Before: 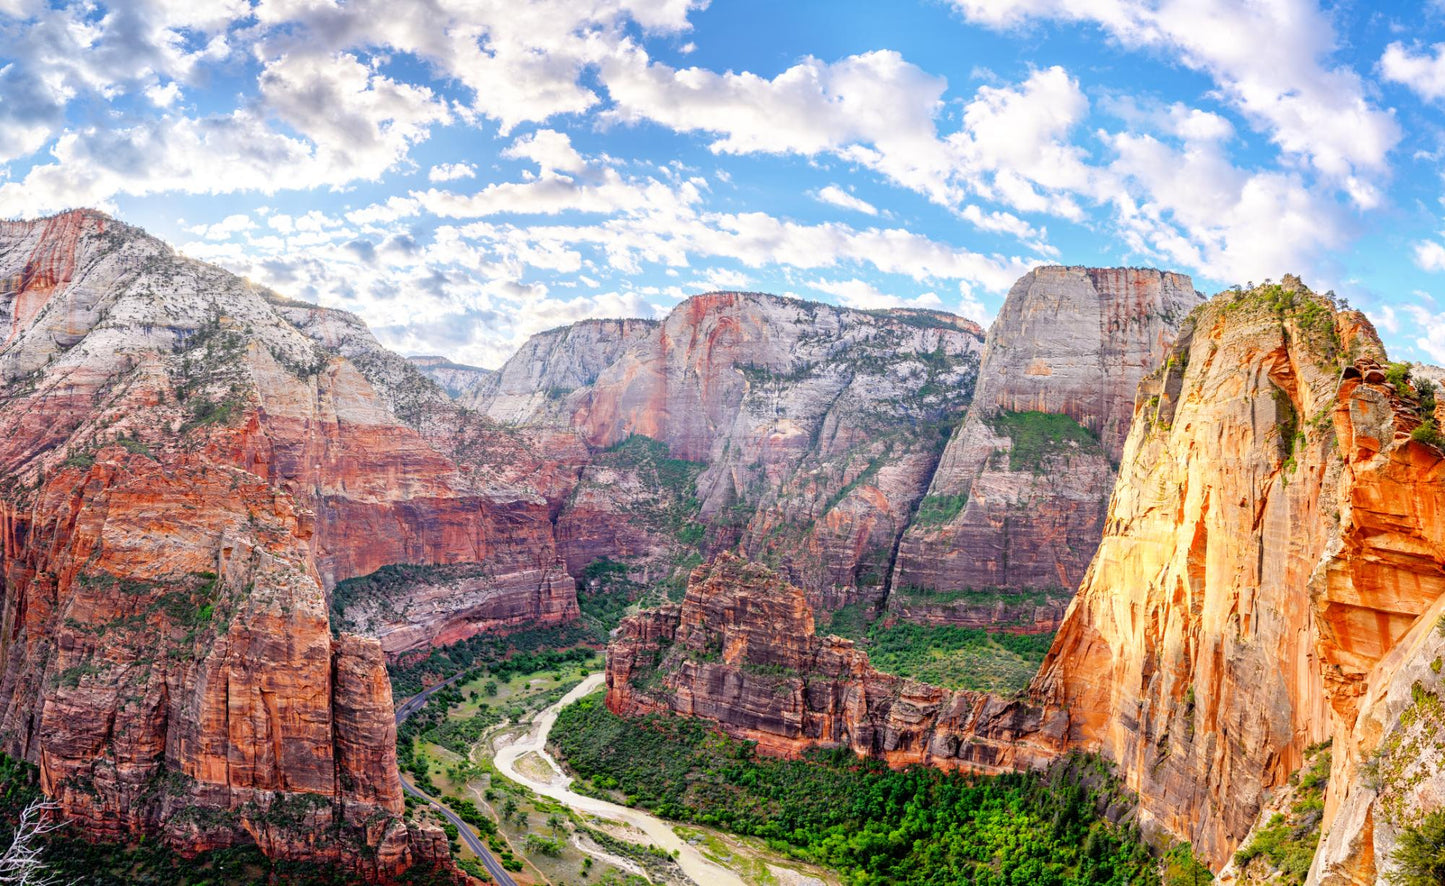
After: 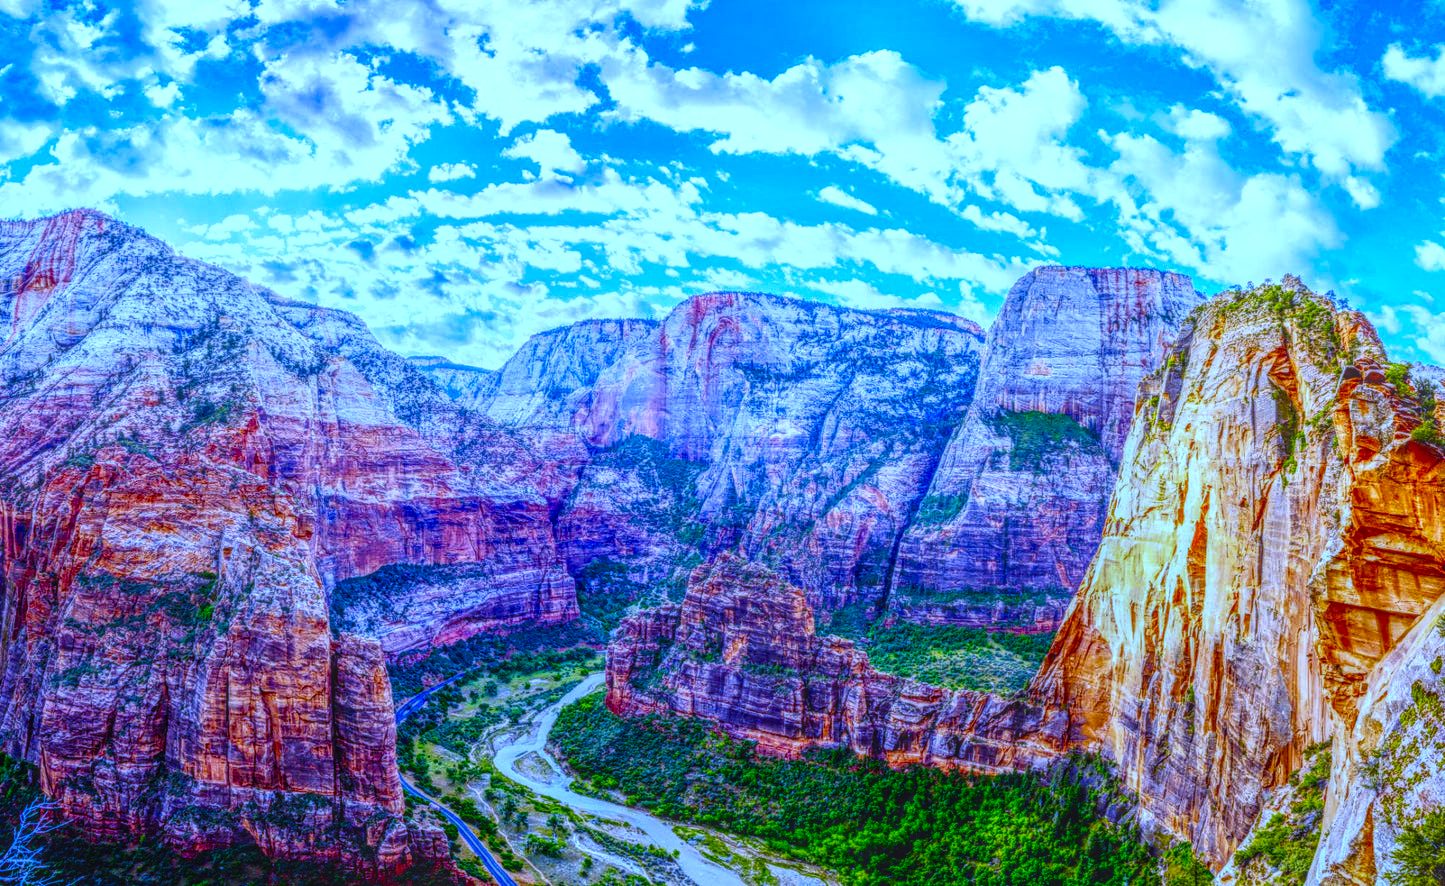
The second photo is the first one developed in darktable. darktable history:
white balance: red 0.766, blue 1.537
contrast brightness saturation: contrast 0.19, brightness -0.11, saturation 0.21
color balance rgb: shadows lift › chroma 3%, shadows lift › hue 280.8°, power › hue 330°, highlights gain › chroma 3%, highlights gain › hue 75.6°, global offset › luminance 1.5%, perceptual saturation grading › global saturation 20%, perceptual saturation grading › highlights -25%, perceptual saturation grading › shadows 50%, global vibrance 30%
local contrast: highlights 0%, shadows 0%, detail 200%, midtone range 0.25
